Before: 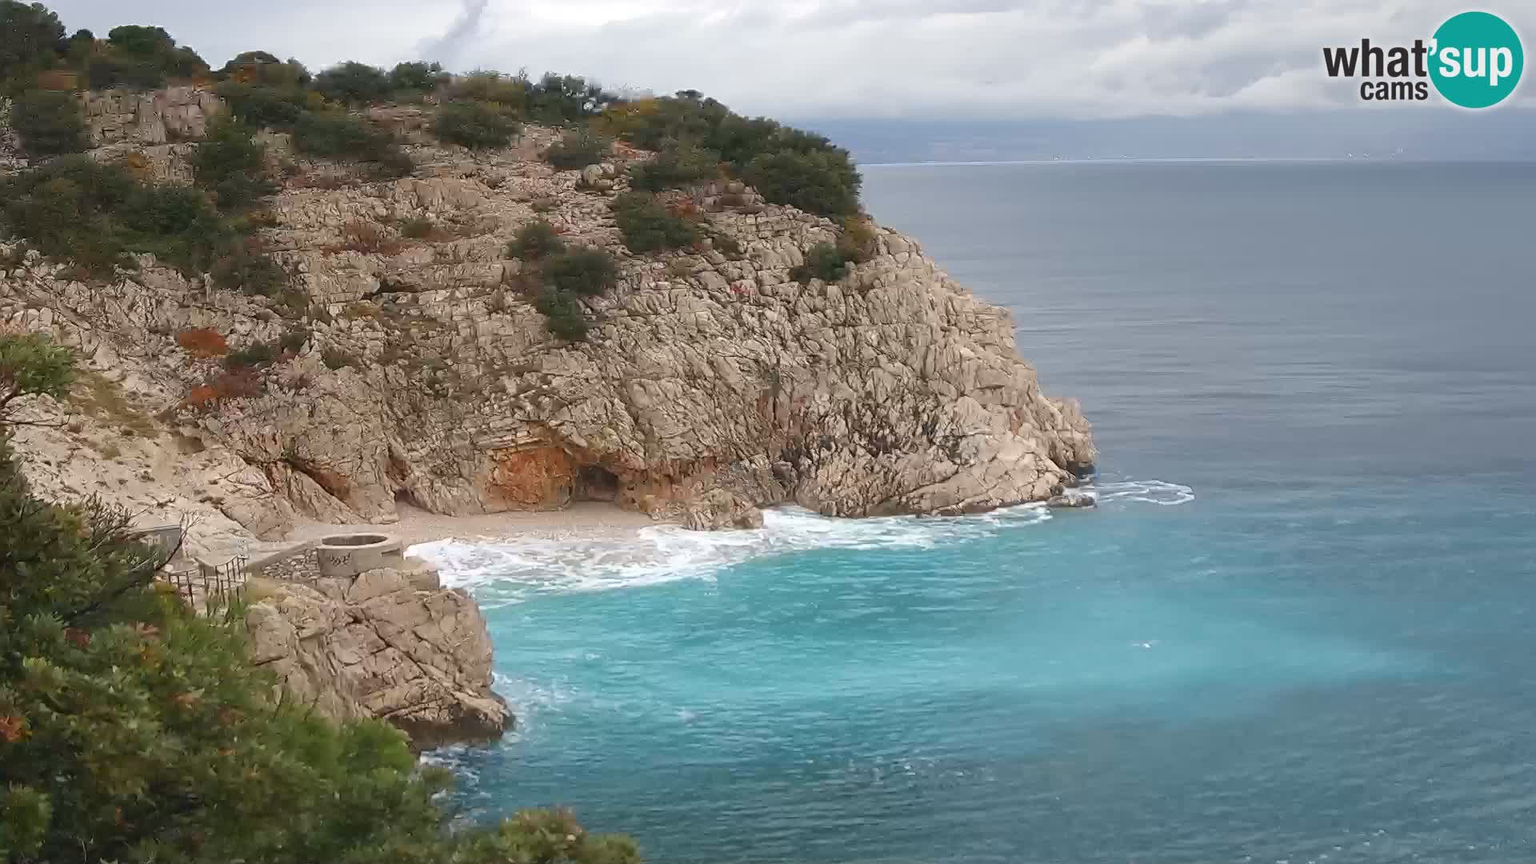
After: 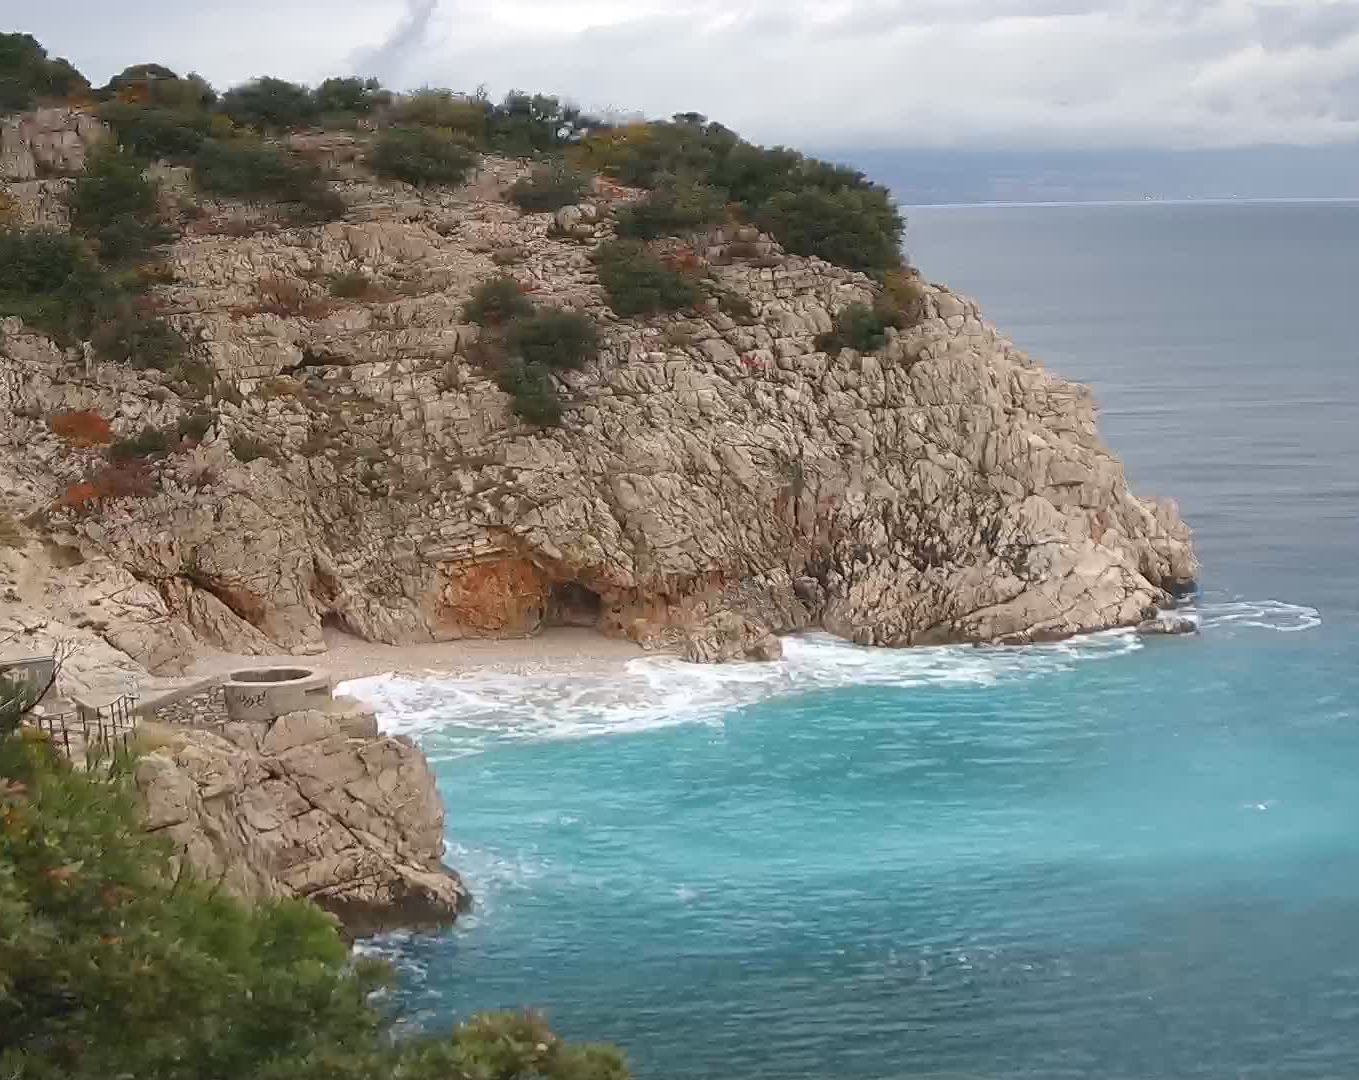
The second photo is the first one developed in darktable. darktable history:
crop and rotate: left 8.98%, right 20.223%
